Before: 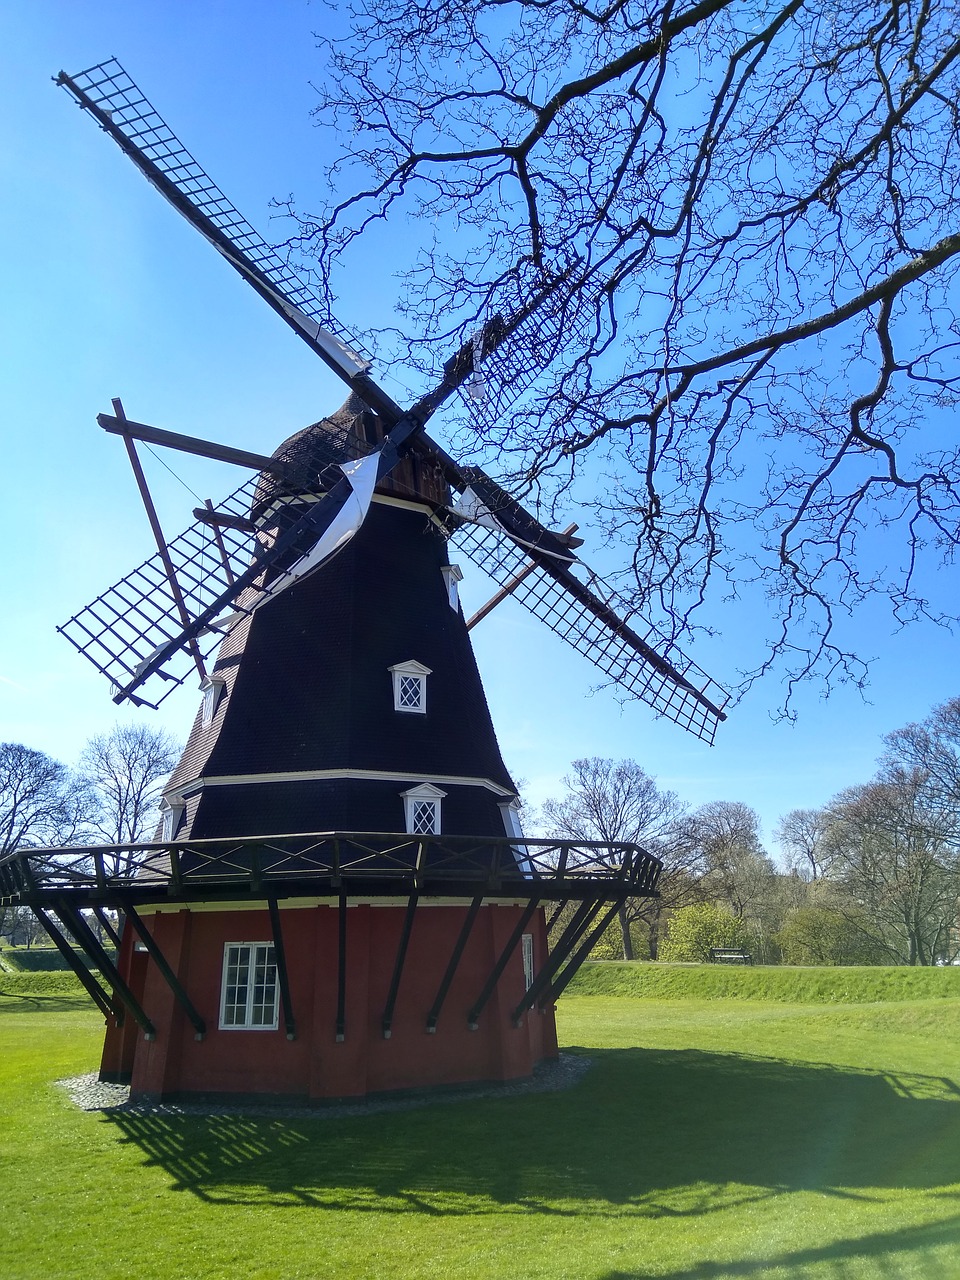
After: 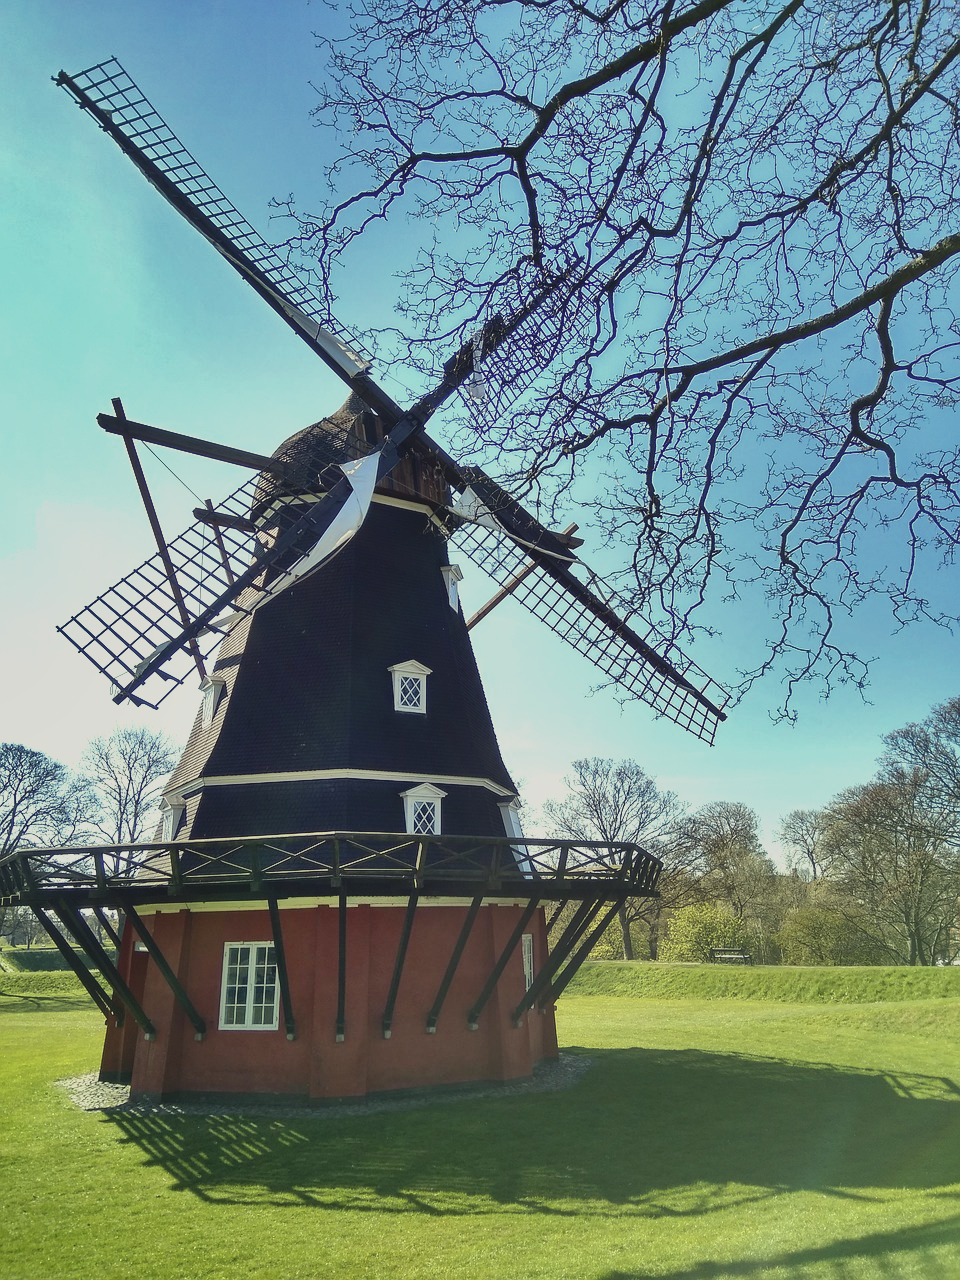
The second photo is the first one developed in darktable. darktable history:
exposure: exposure 0.137 EV
highlight reconstruction: method clip highlights, clipping threshold 0
contrast brightness saturation: contrast -0.25, brightness -0.09, saturation -0.21
white balance: red 1.006, blue 0.807
shadows and highlights: white point adjustment 10, highlights -64.21, compress 30.53%, highlights color adjustment 51.58%, soften with gaussian
